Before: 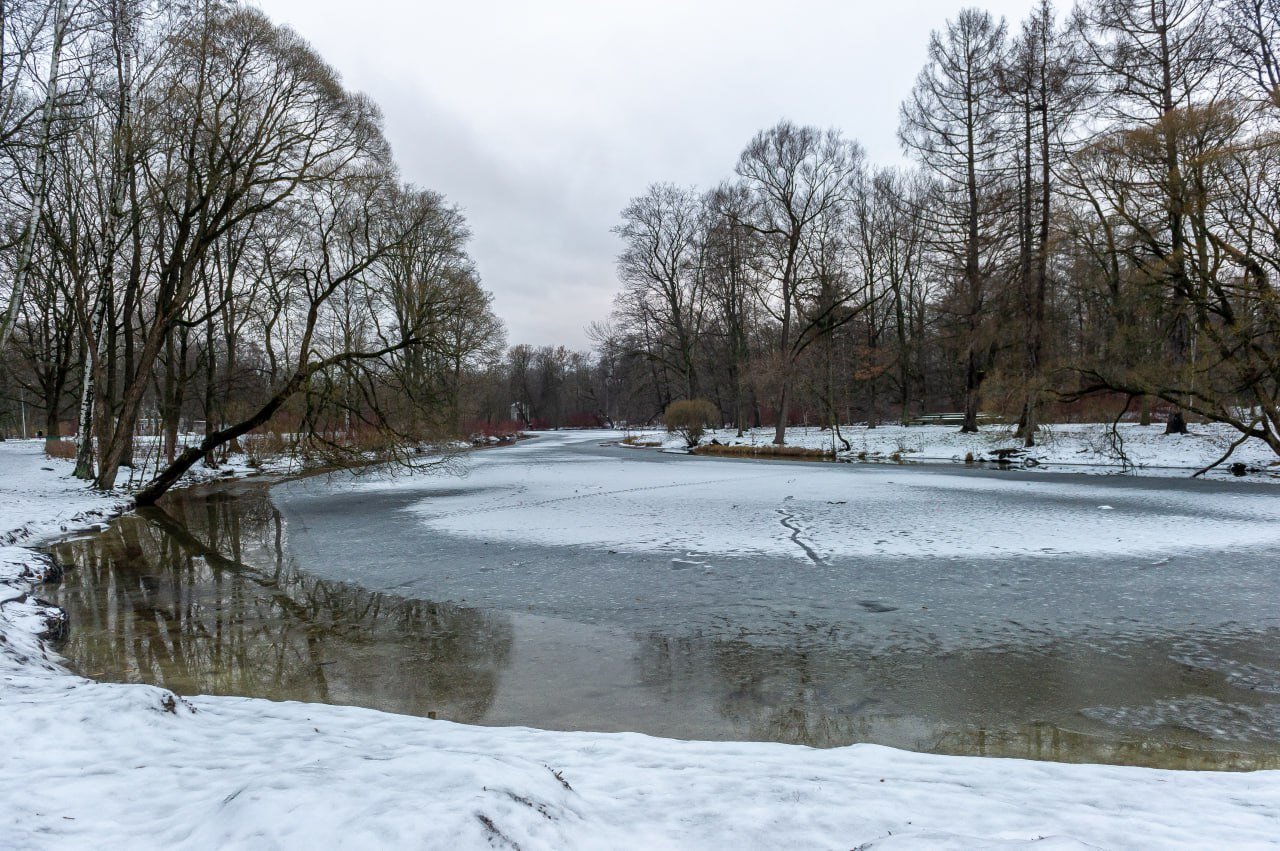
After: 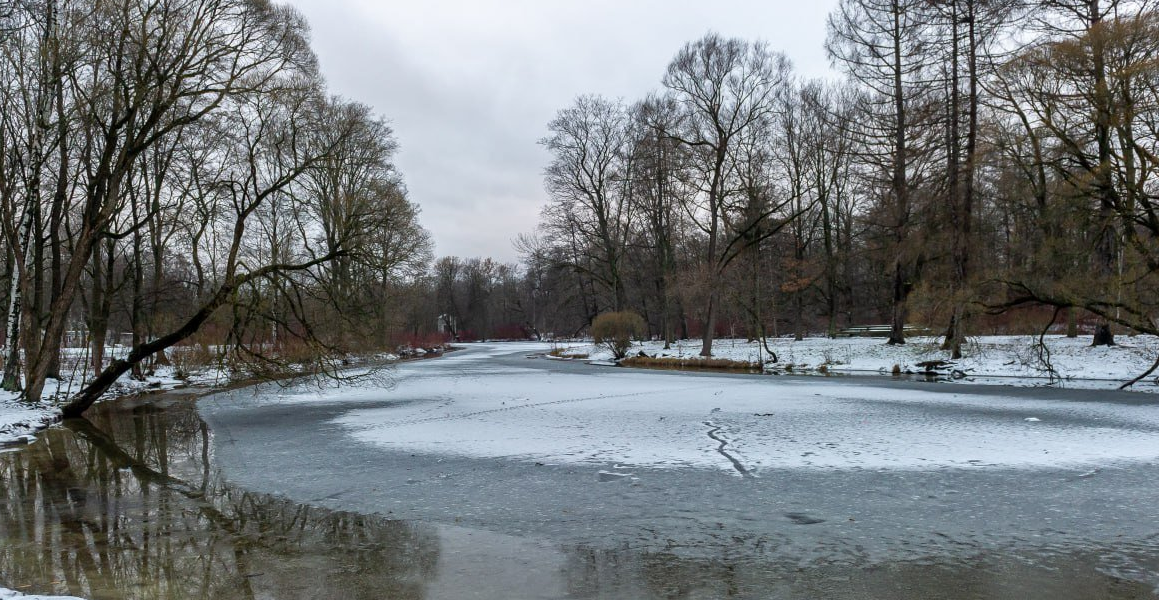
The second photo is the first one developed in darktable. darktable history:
crop: left 5.765%, top 10.355%, right 3.637%, bottom 19.13%
